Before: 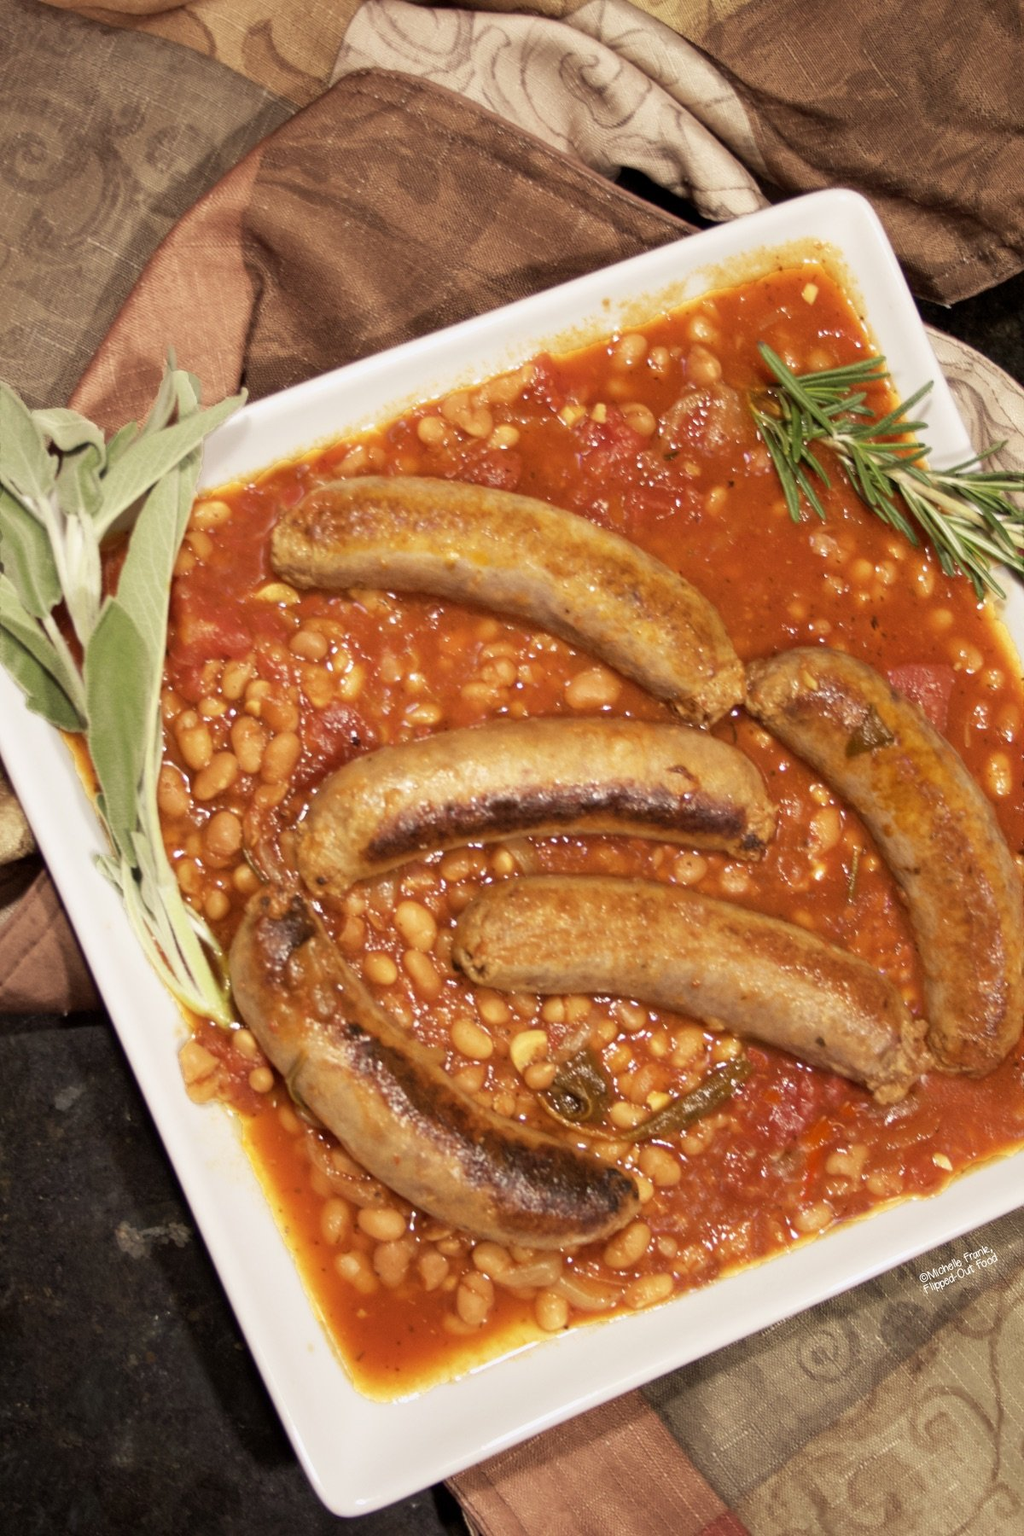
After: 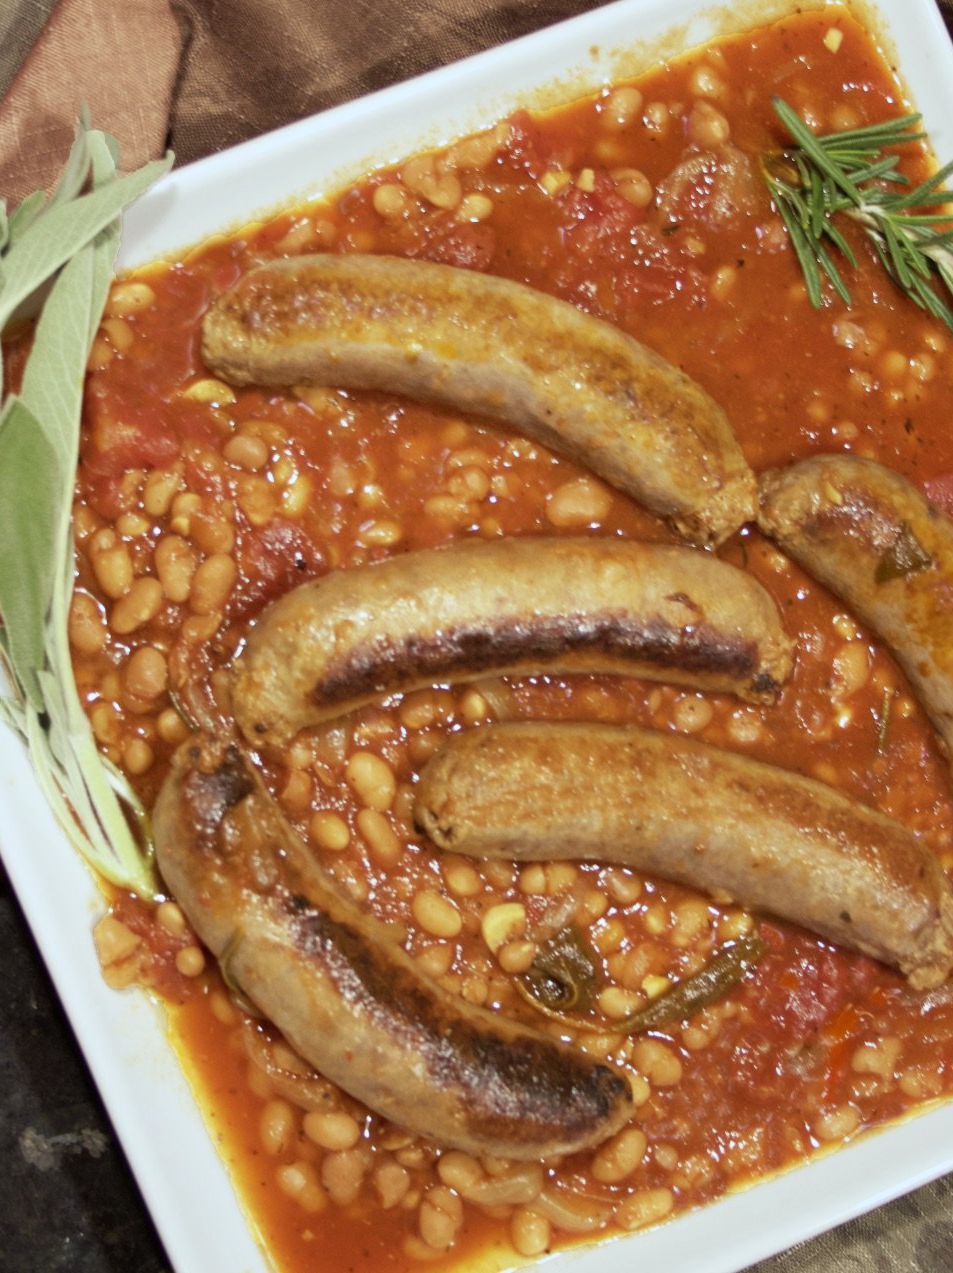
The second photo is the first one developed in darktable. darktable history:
crop: left 9.712%, top 16.928%, right 10.845%, bottom 12.332%
white balance: red 0.925, blue 1.046
